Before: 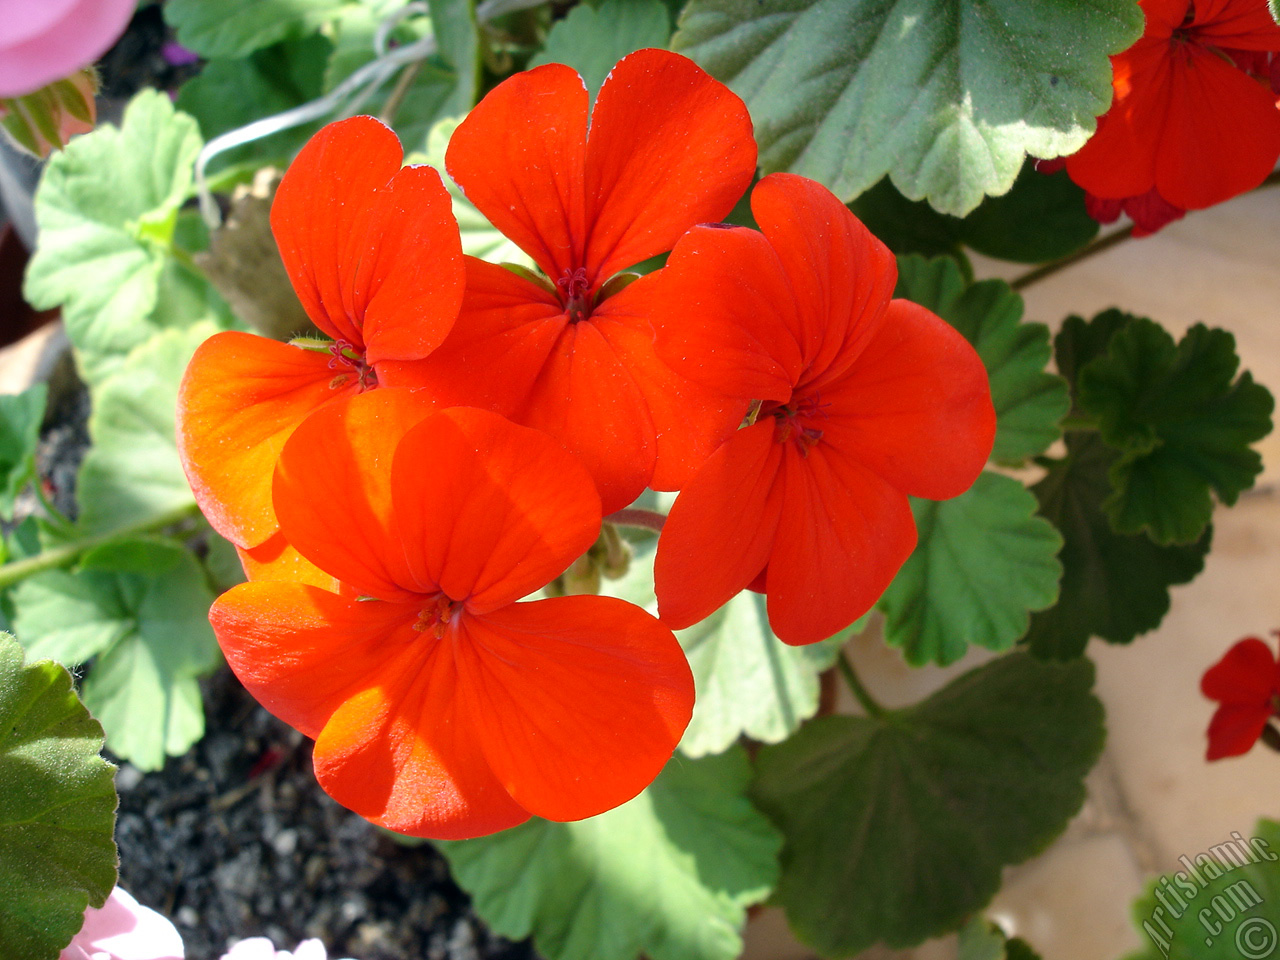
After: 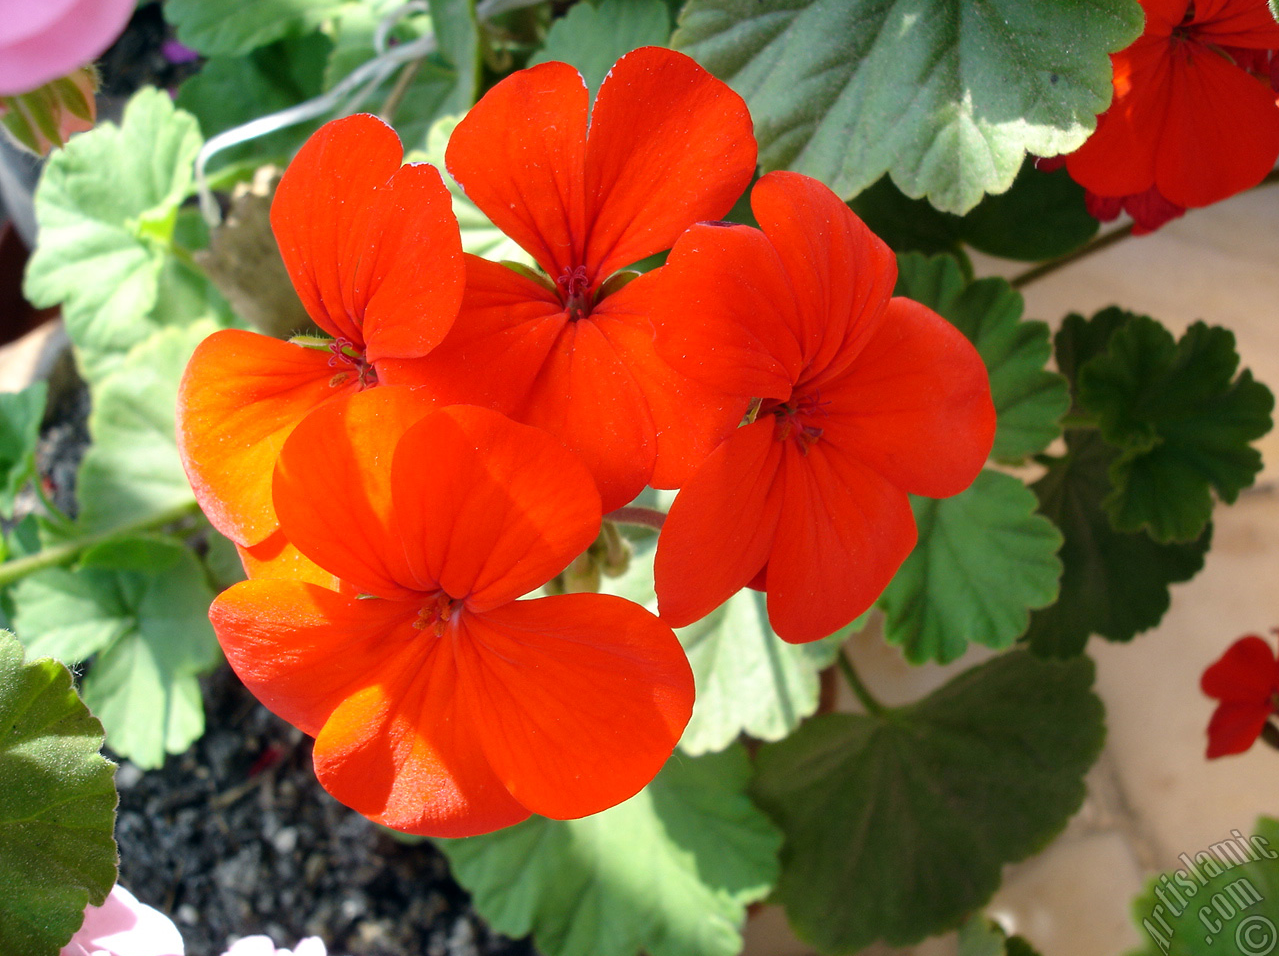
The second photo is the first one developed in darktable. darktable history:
crop: top 0.245%, bottom 0.128%
